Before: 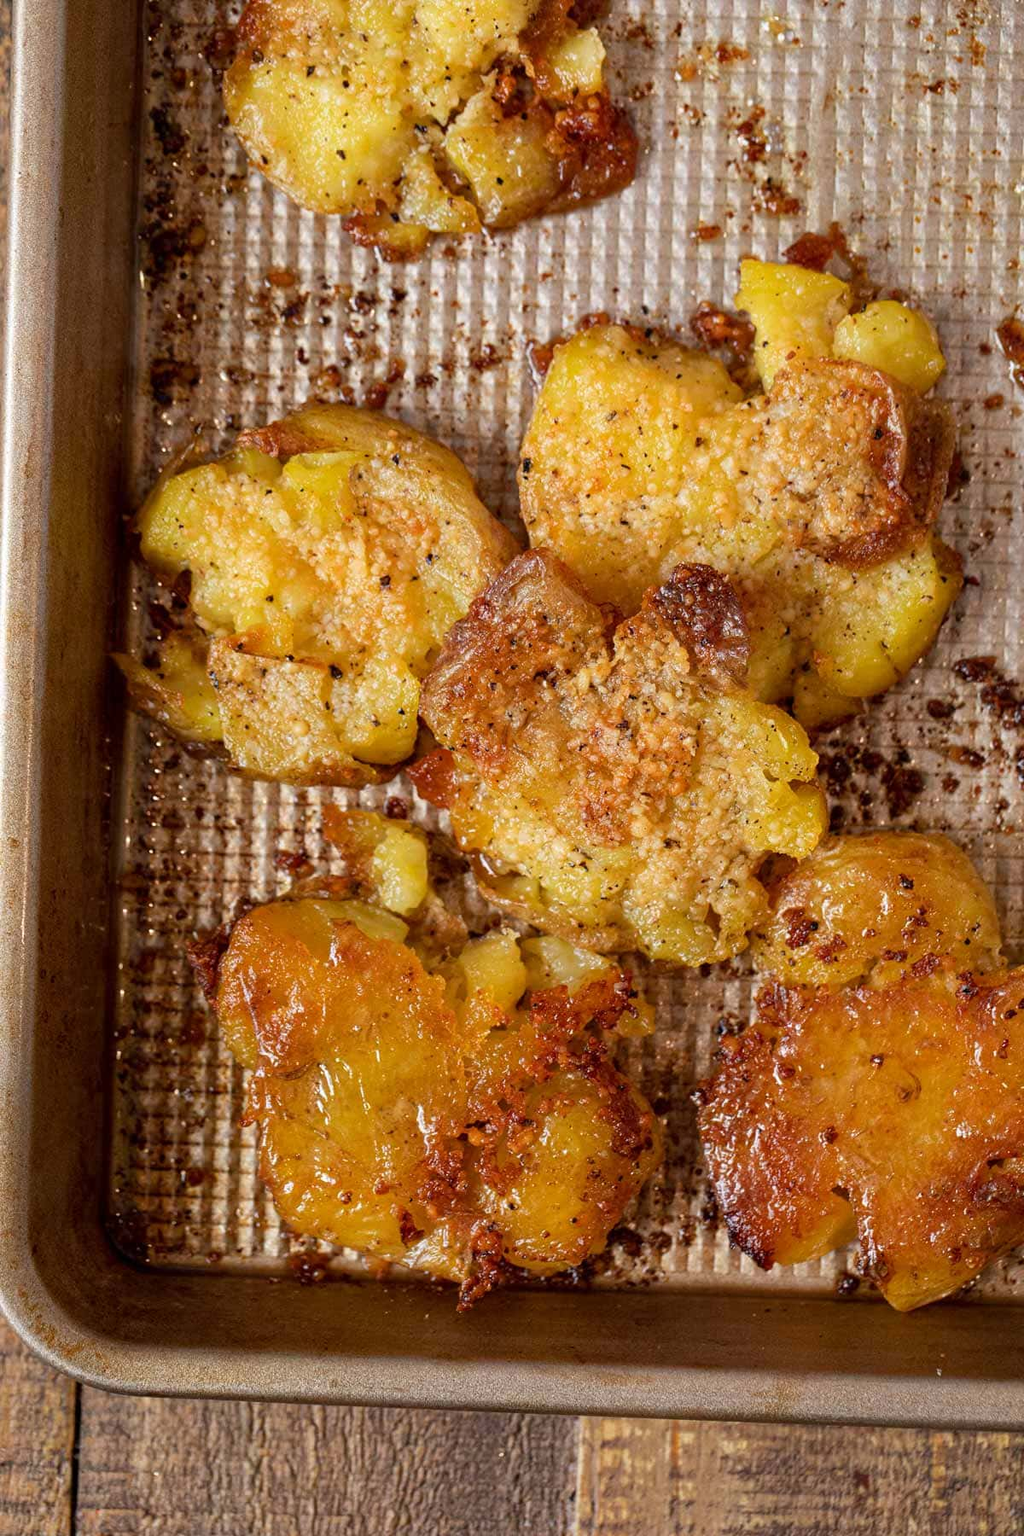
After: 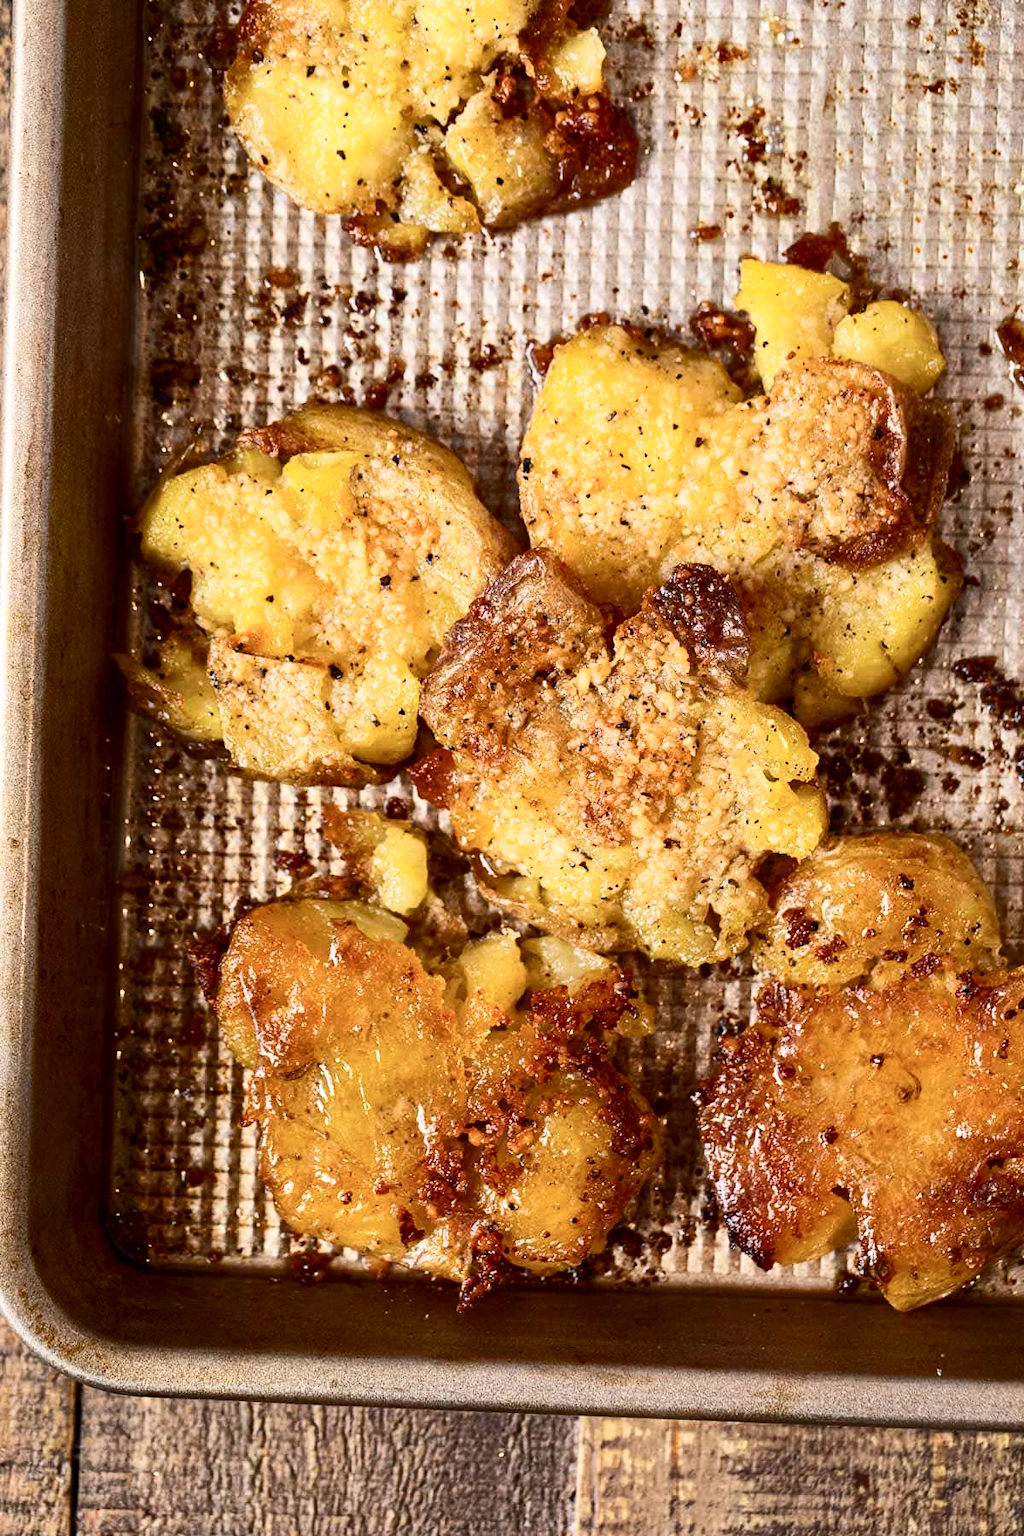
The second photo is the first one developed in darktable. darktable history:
shadows and highlights: shadows 37.51, highlights -26.97, soften with gaussian
contrast brightness saturation: contrast 0.379, brightness 0.102
